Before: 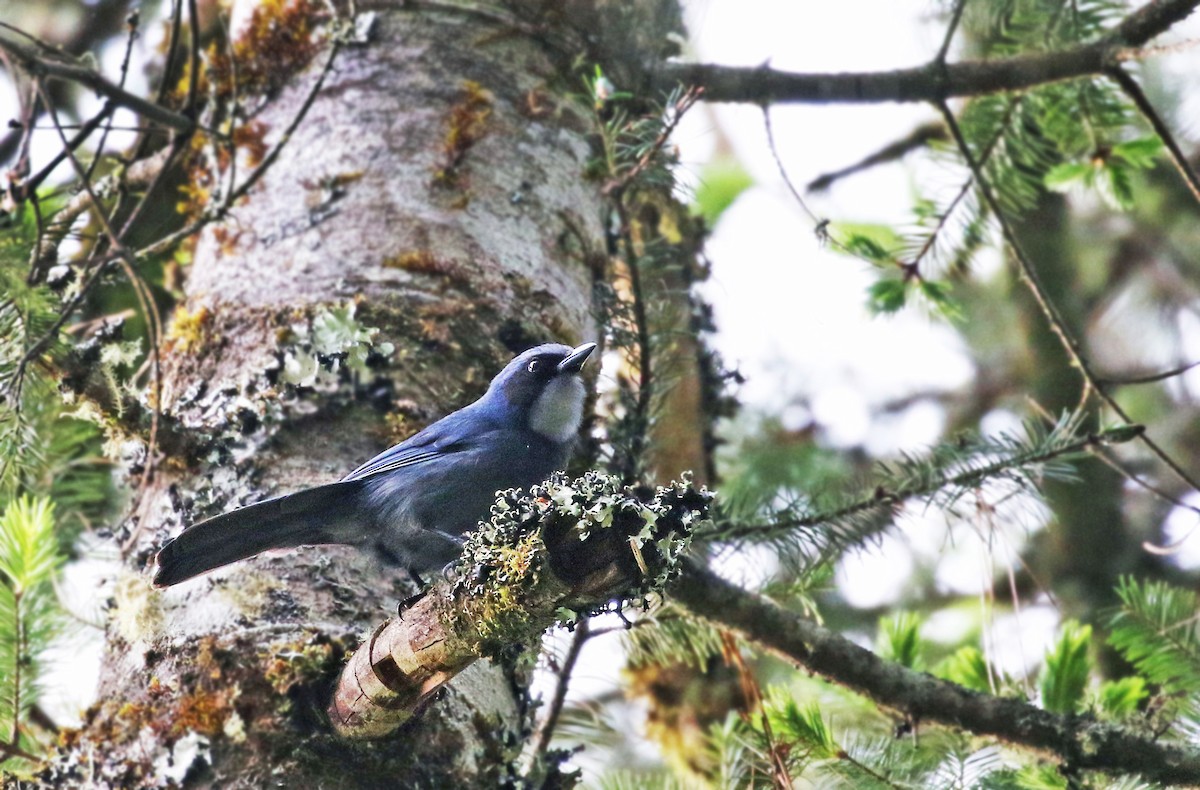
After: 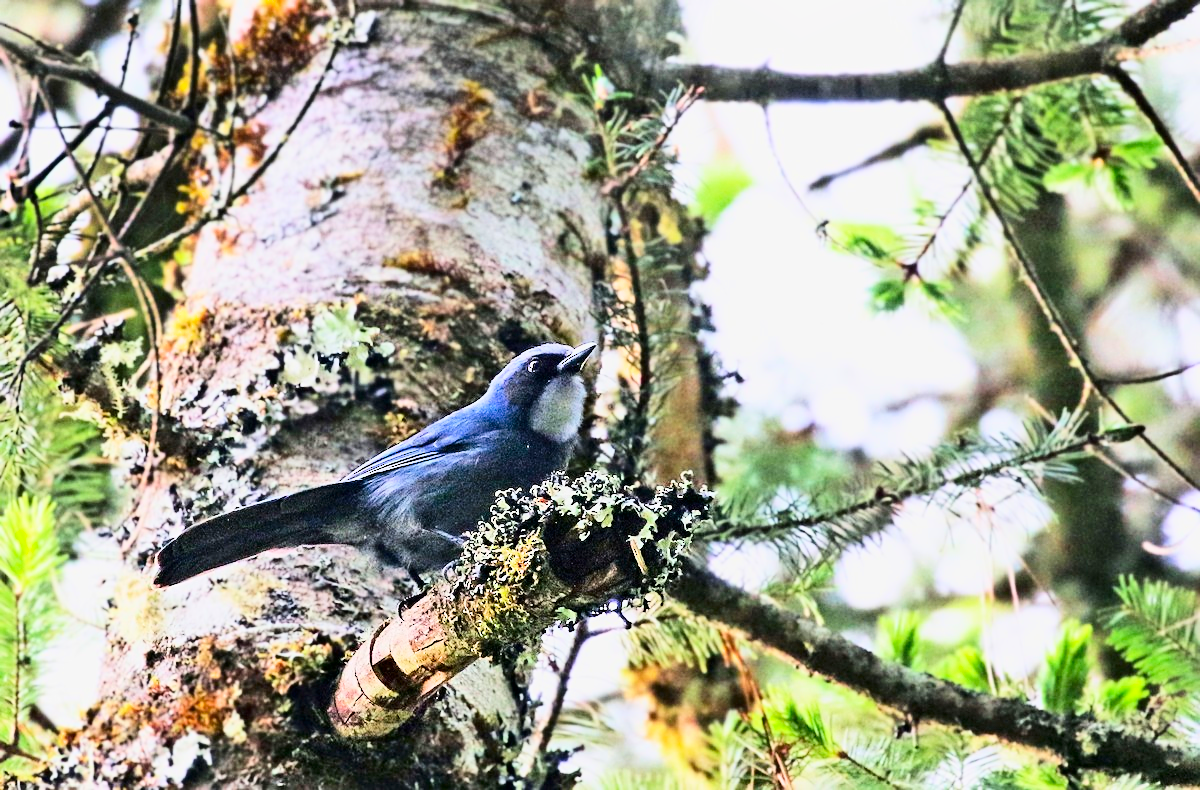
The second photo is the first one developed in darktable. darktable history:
contrast brightness saturation: contrast 0.207, brightness -0.113, saturation 0.208
filmic rgb: middle gray luminance 29.02%, black relative exposure -10.37 EV, white relative exposure 5.48 EV, target black luminance 0%, hardness 3.92, latitude 2.65%, contrast 1.12, highlights saturation mix 4.95%, shadows ↔ highlights balance 15.1%, color science v6 (2022)
exposure: black level correction 0.001, exposure 1.131 EV, compensate highlight preservation false
local contrast: mode bilateral grid, contrast 100, coarseness 100, detail 94%, midtone range 0.2
sharpen: on, module defaults
